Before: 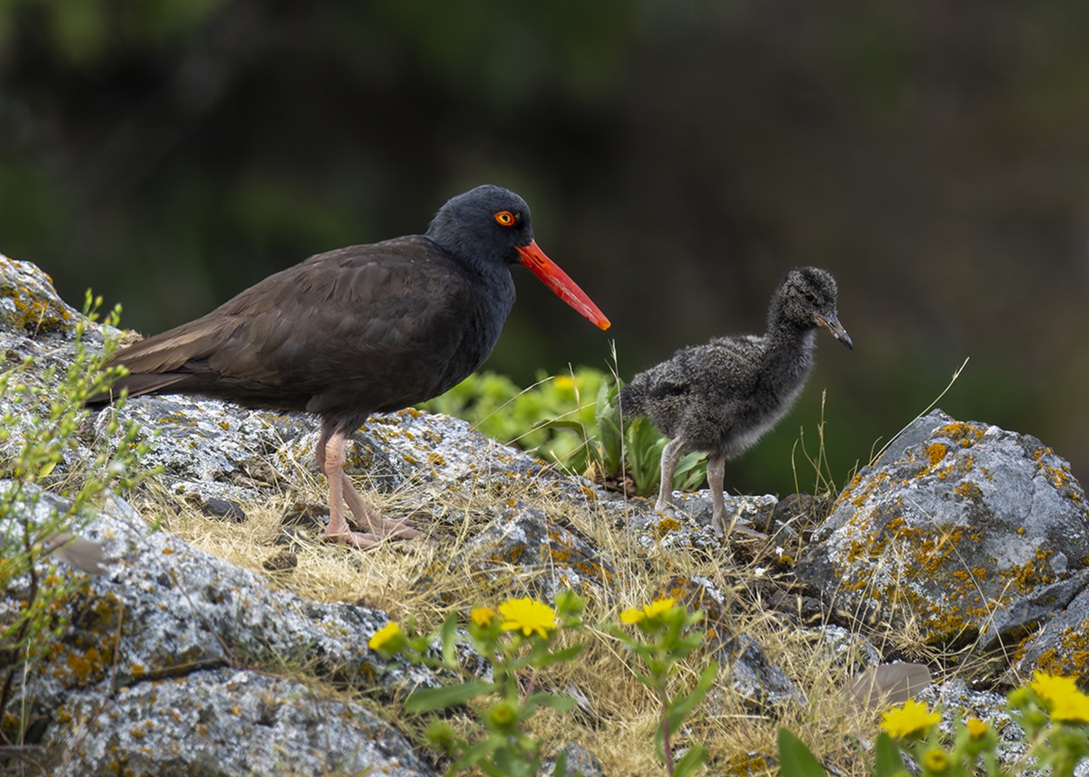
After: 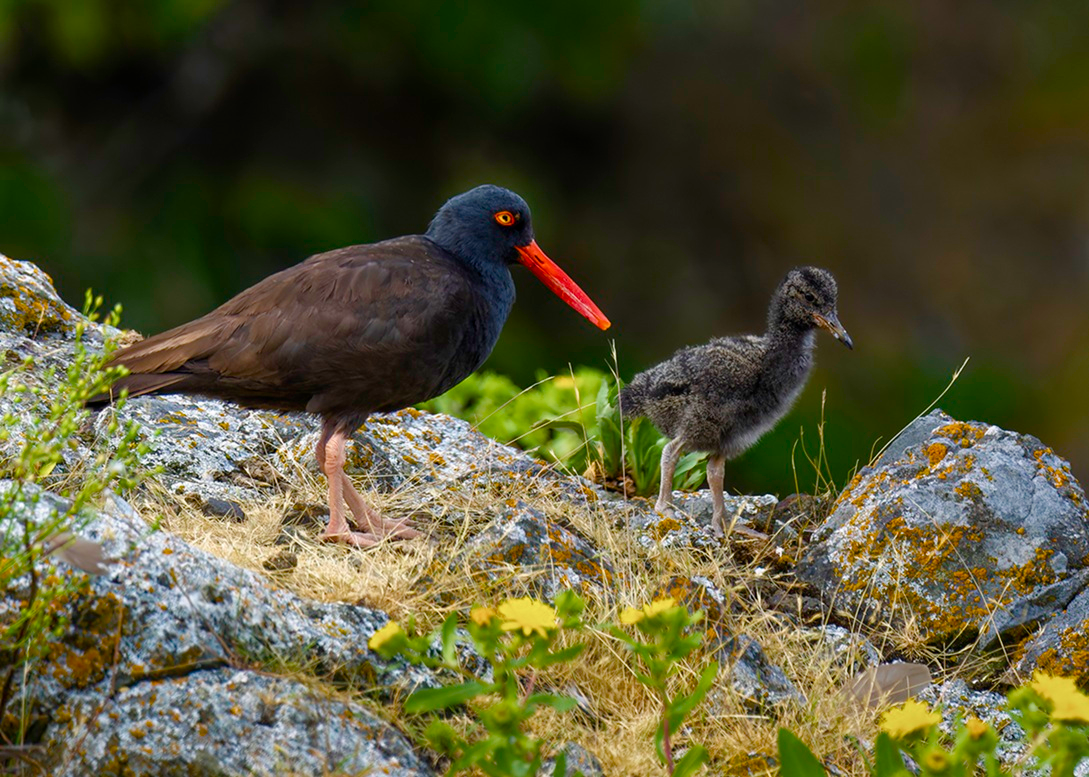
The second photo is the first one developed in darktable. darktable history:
color balance rgb: perceptual saturation grading › global saturation 20%, perceptual saturation grading › highlights -50.397%, perceptual saturation grading › shadows 30.429%, global vibrance 50.844%
